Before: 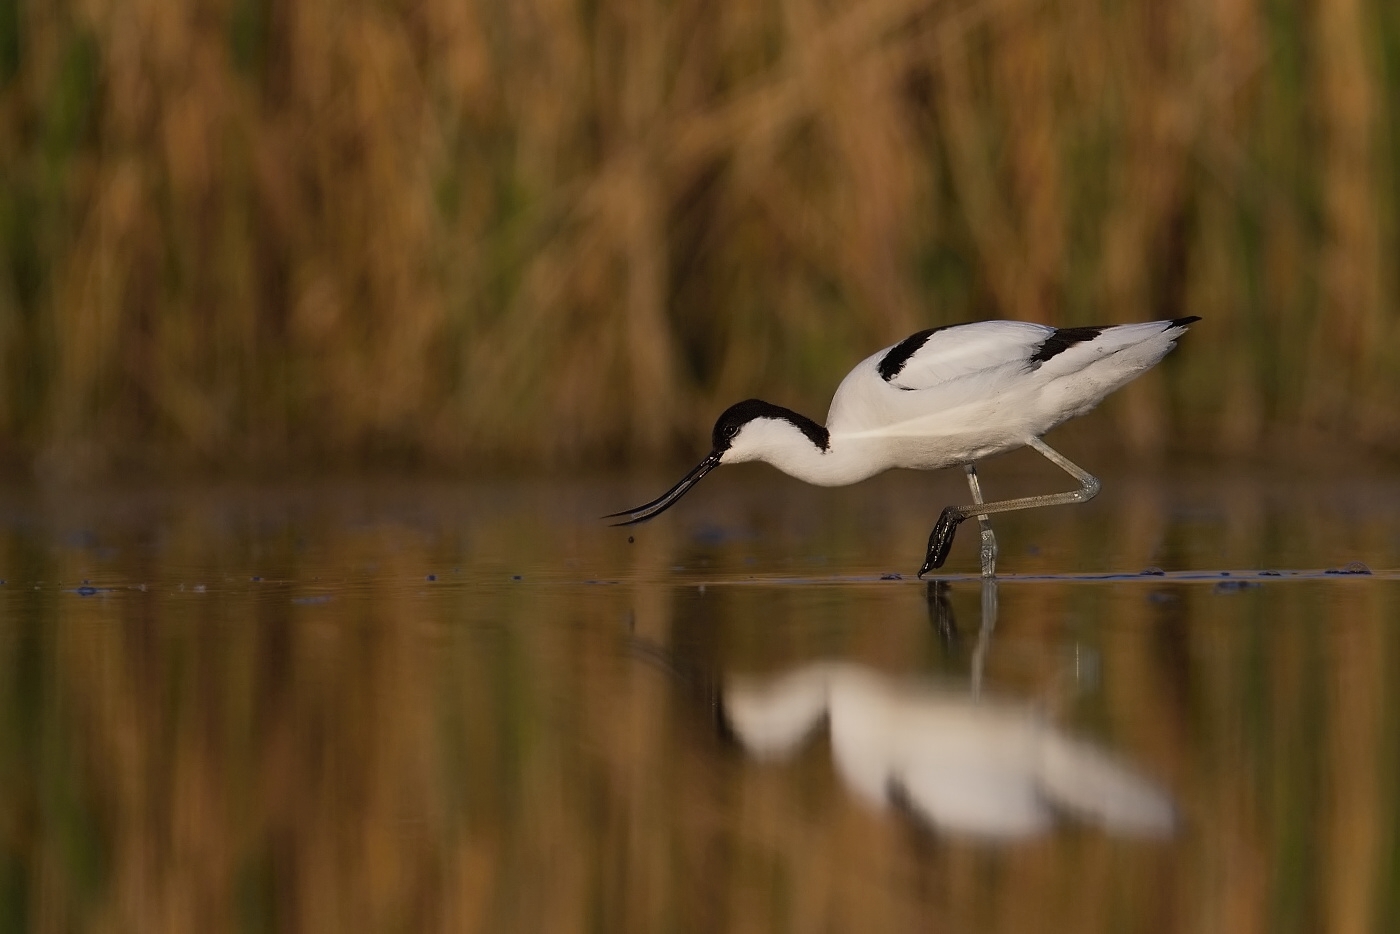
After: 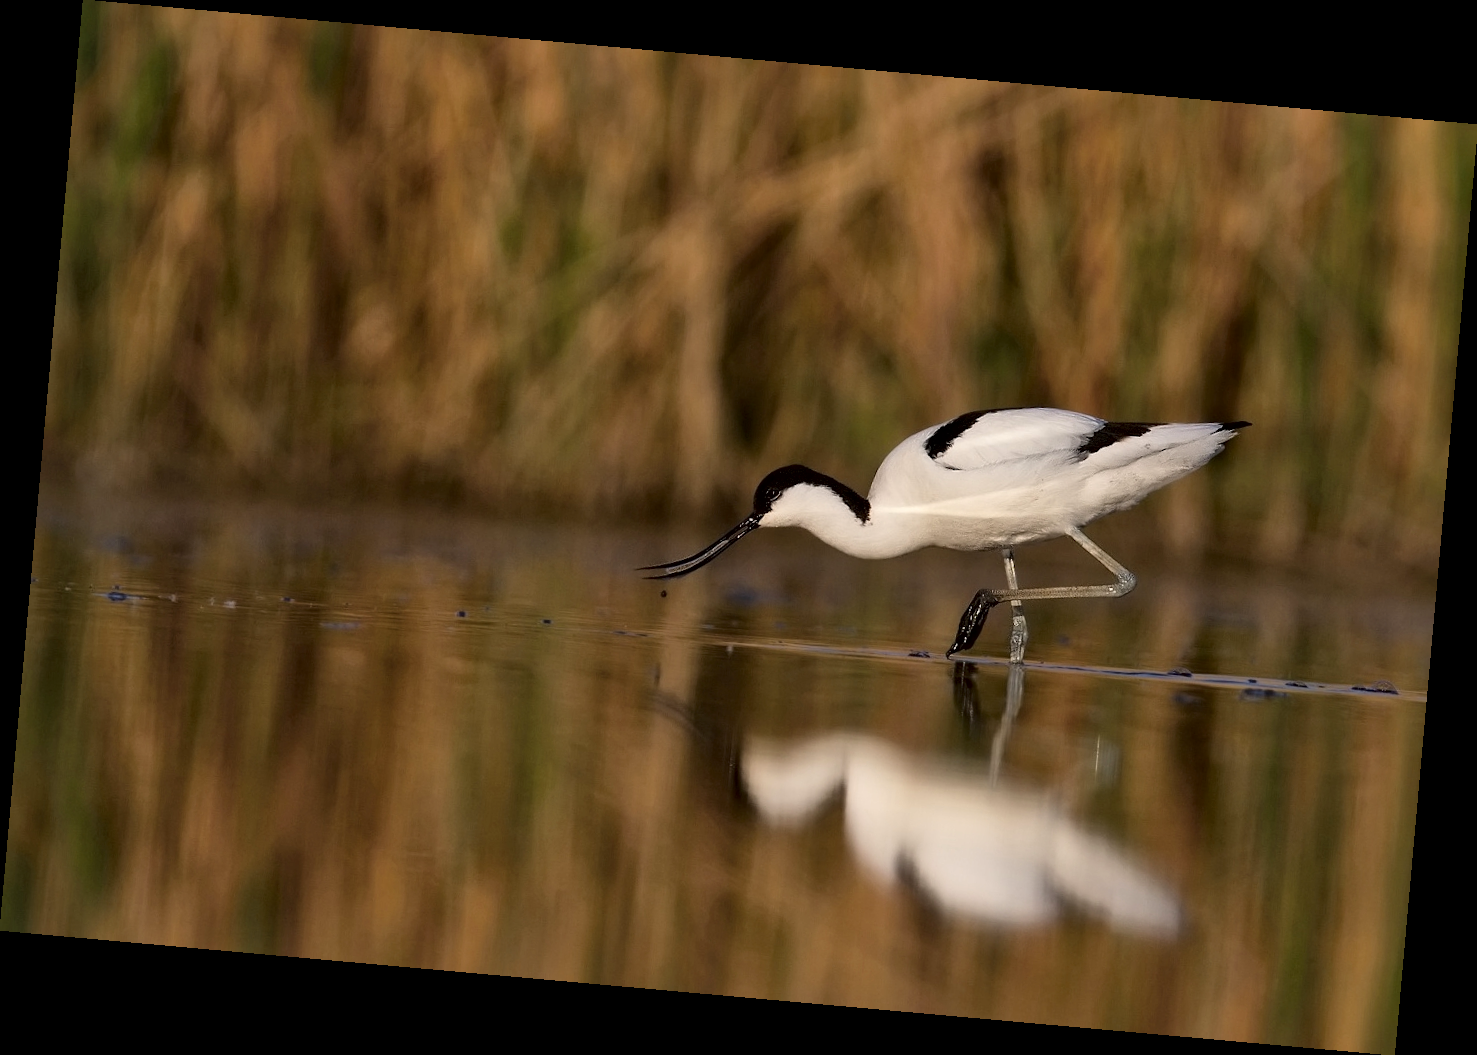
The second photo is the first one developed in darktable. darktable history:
rotate and perspective: rotation 5.12°, automatic cropping off
exposure: exposure 0.29 EV, compensate highlight preservation false
local contrast: mode bilateral grid, contrast 20, coarseness 50, detail 159%, midtone range 0.2
